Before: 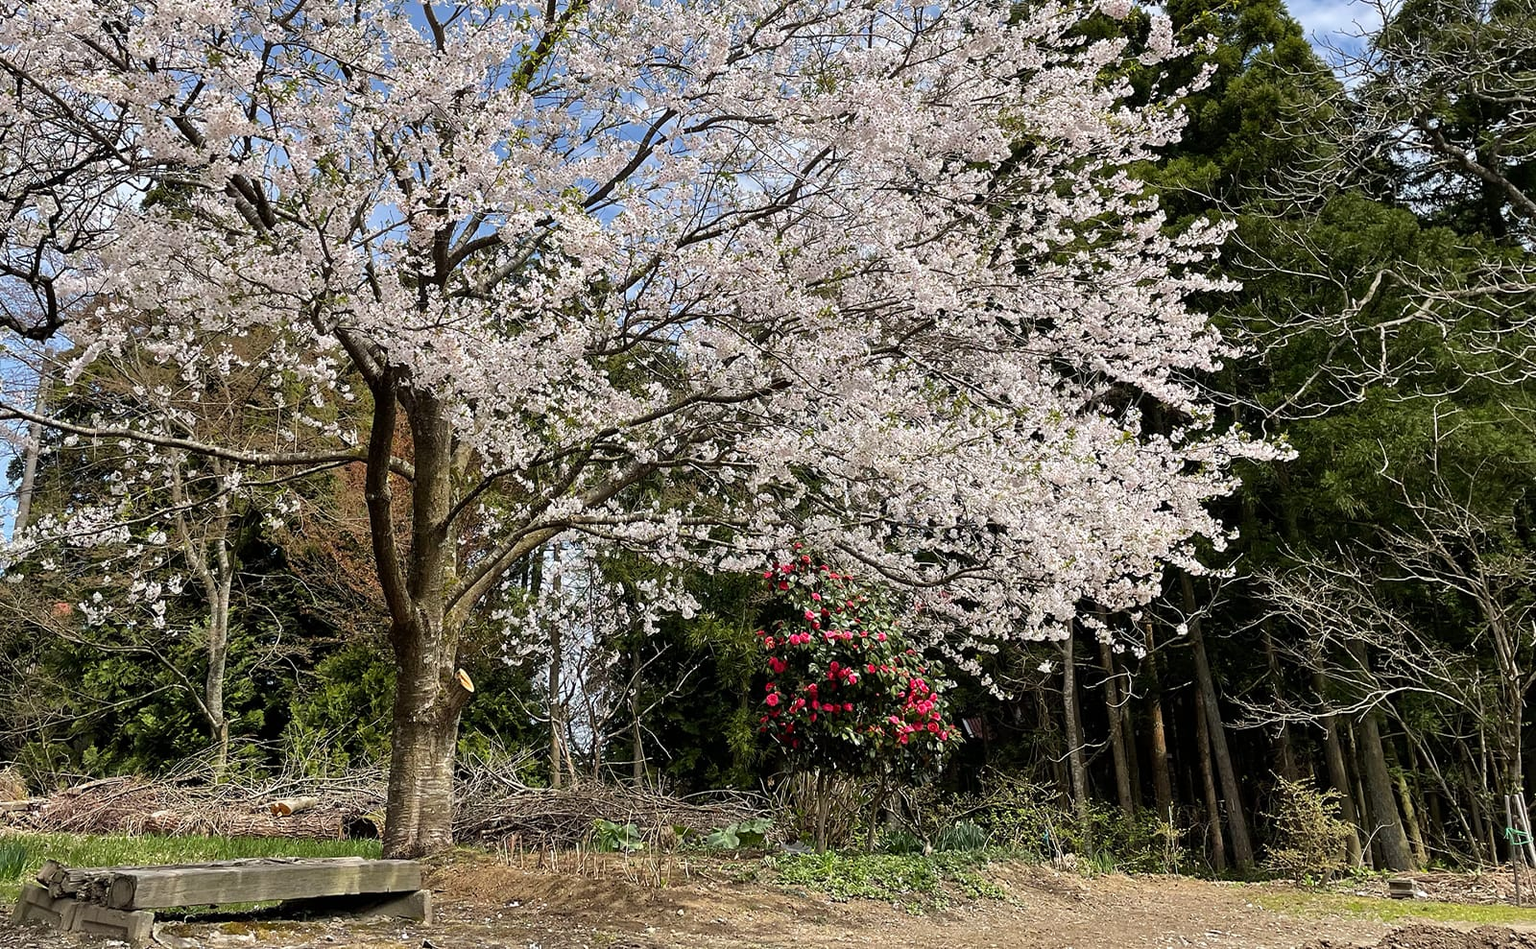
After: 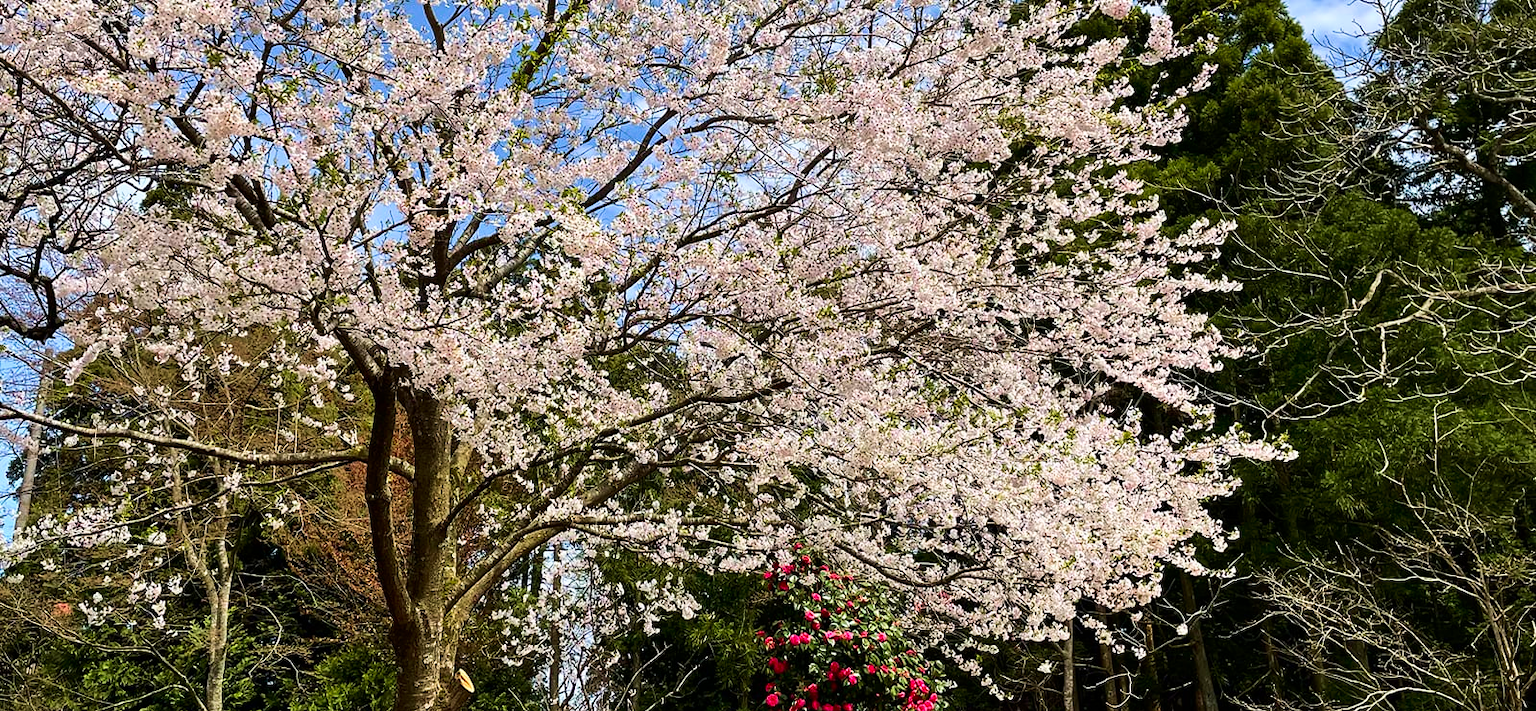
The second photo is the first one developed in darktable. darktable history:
velvia: strength 44.97%
contrast brightness saturation: contrast 0.18, saturation 0.297
crop: bottom 24.979%
